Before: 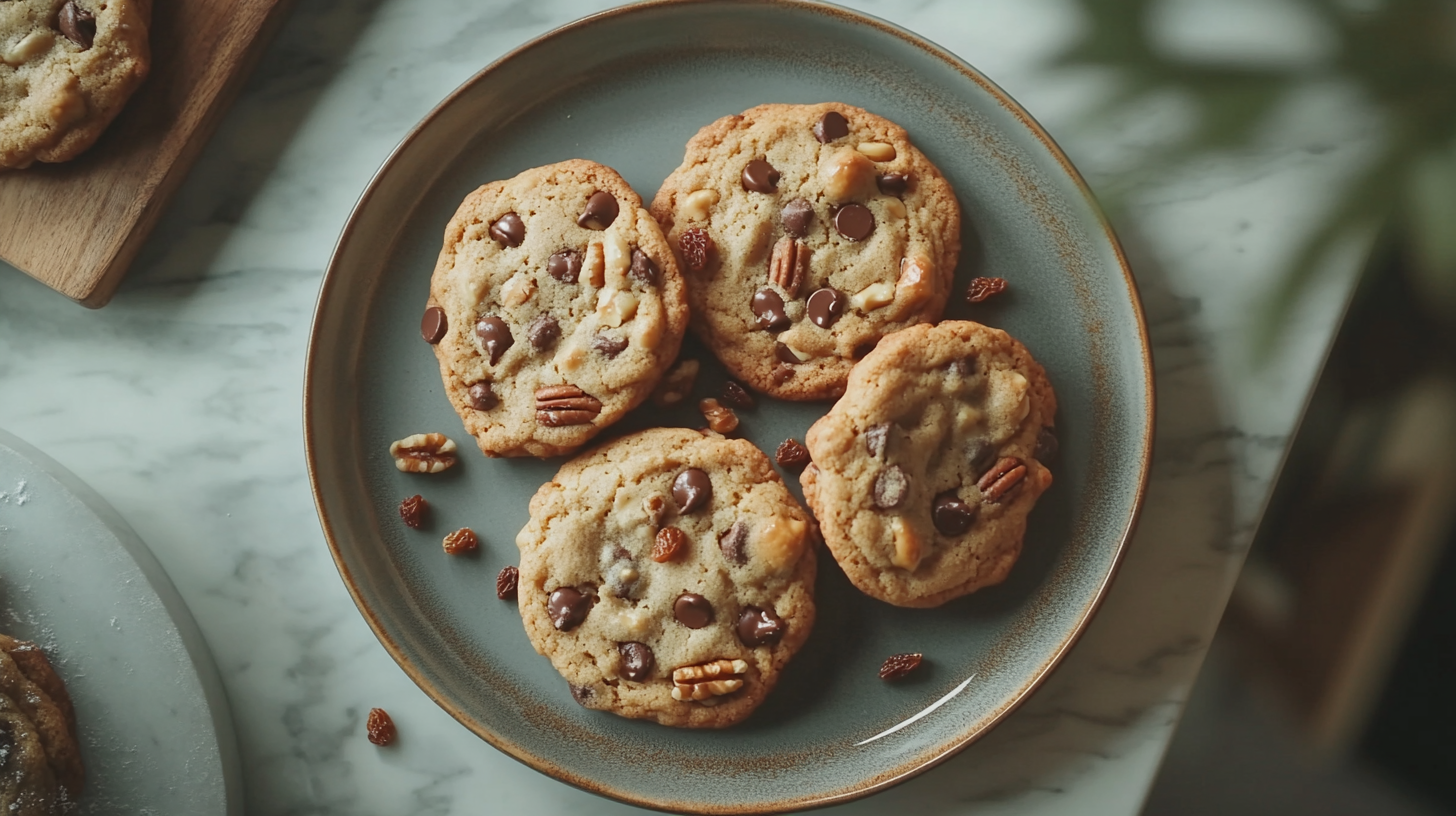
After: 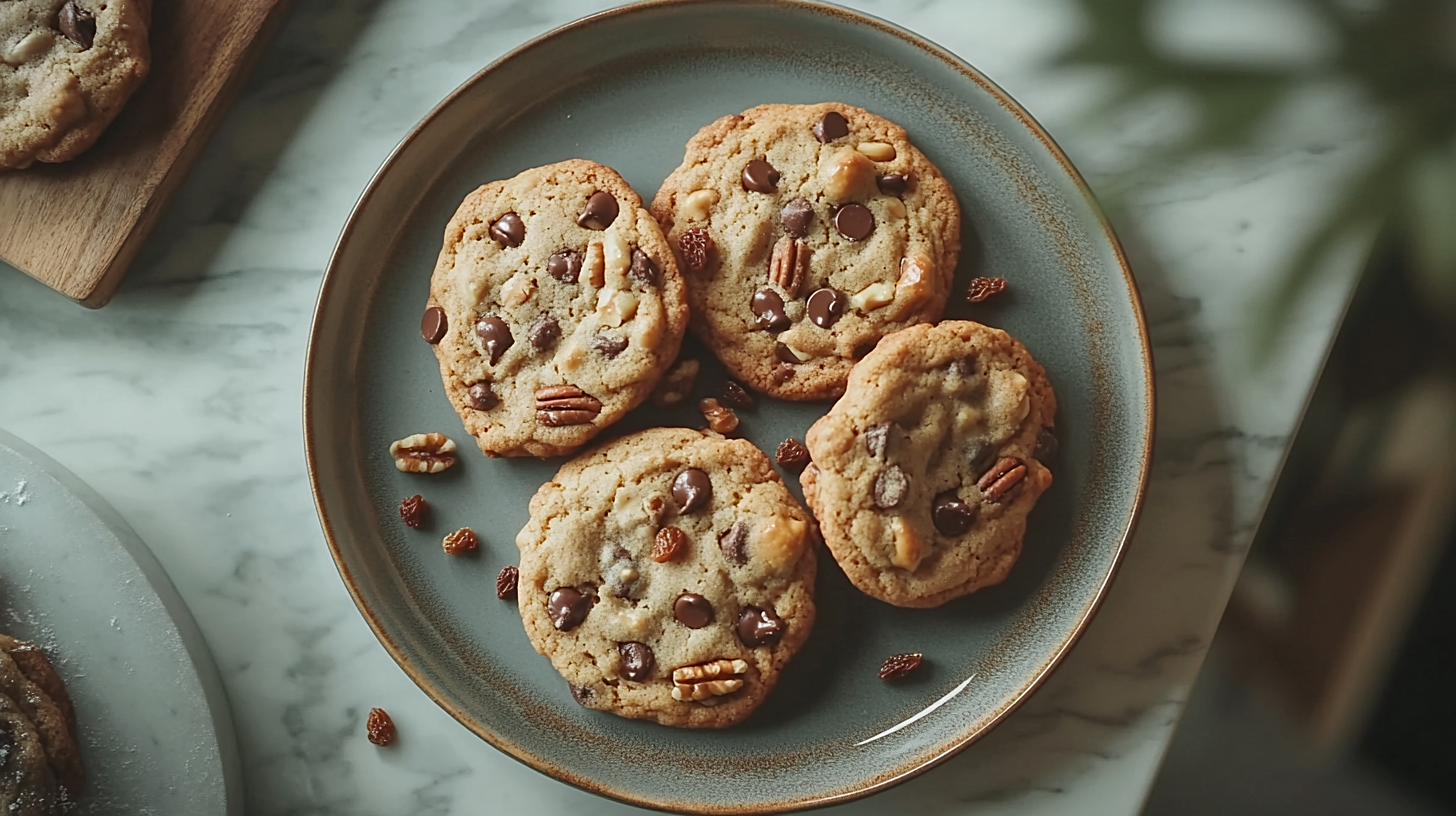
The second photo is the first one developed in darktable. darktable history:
sharpen: on, module defaults
vignetting: fall-off start 100%, brightness -0.282, width/height ratio 1.31
local contrast: highlights 100%, shadows 100%, detail 120%, midtone range 0.2
